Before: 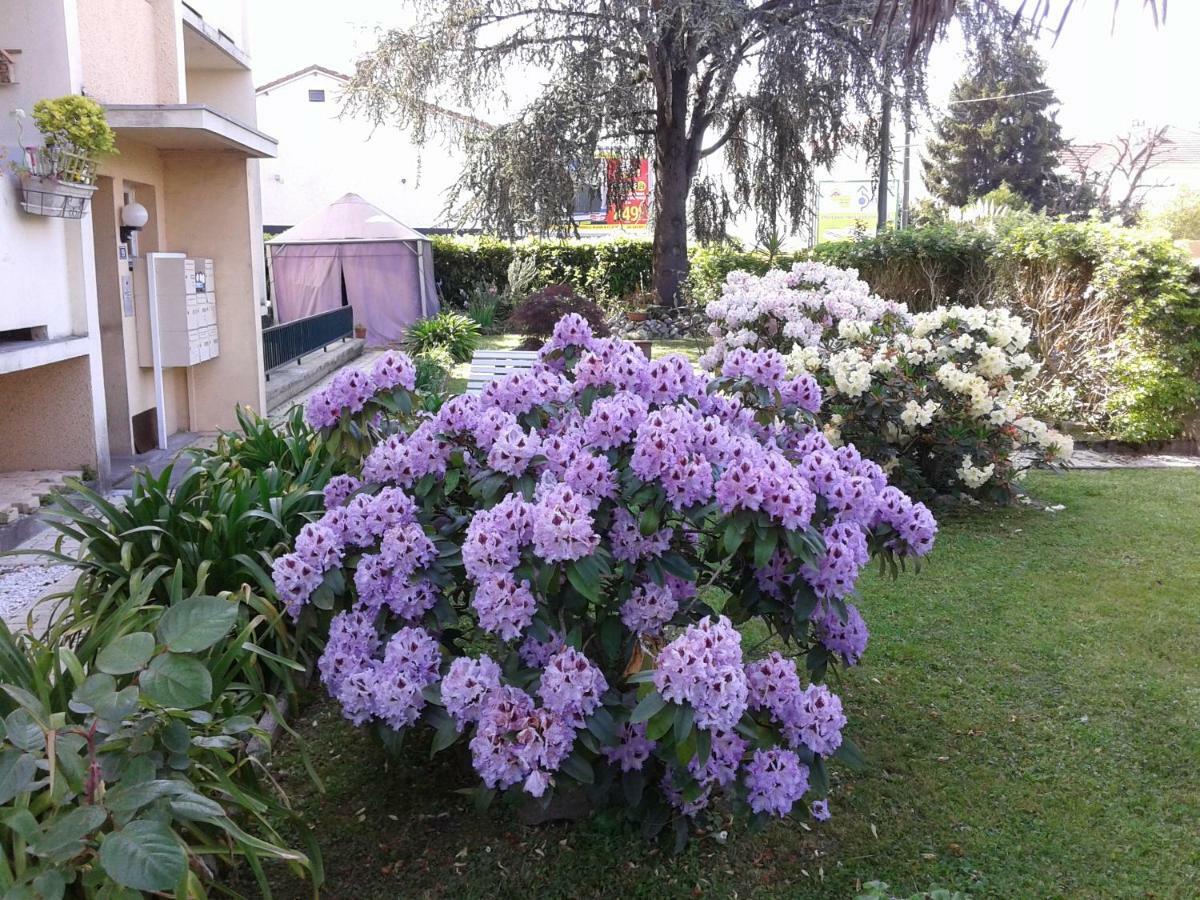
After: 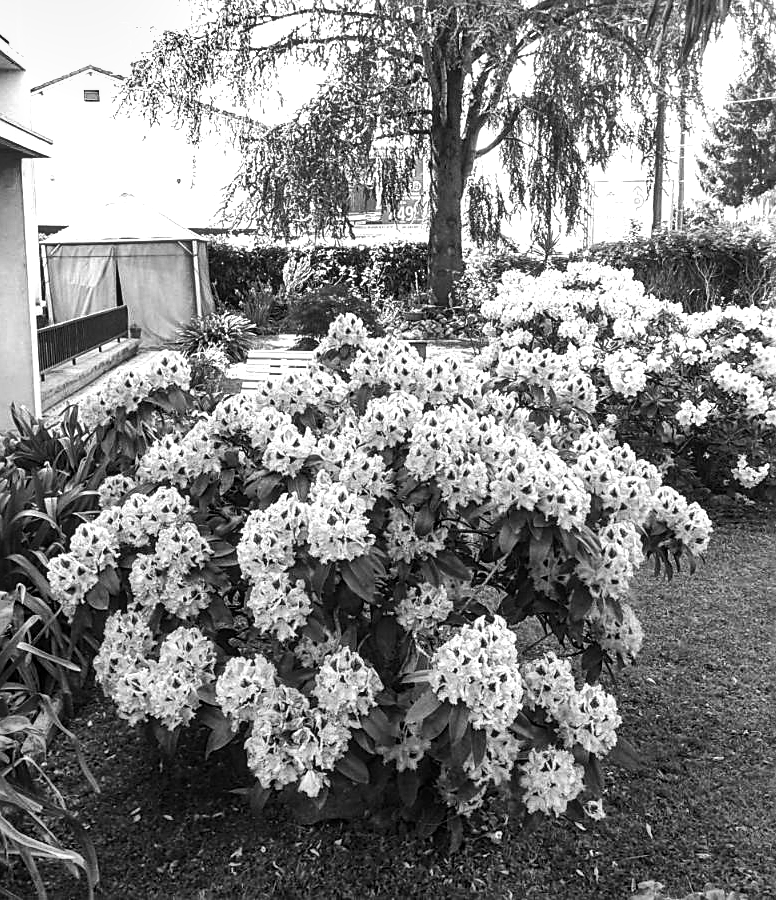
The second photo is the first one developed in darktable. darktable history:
crop and rotate: left 18.789%, right 16.542%
contrast brightness saturation: contrast 0.055, brightness 0.058, saturation 0.013
local contrast: on, module defaults
color calibration: output gray [0.23, 0.37, 0.4, 0], illuminant as shot in camera, x 0.369, y 0.376, temperature 4328.7 K
sharpen: on, module defaults
tone equalizer: -8 EV -0.773 EV, -7 EV -0.718 EV, -6 EV -0.628 EV, -5 EV -0.374 EV, -3 EV 0.377 EV, -2 EV 0.6 EV, -1 EV 0.691 EV, +0 EV 0.75 EV, edges refinement/feathering 500, mask exposure compensation -1.57 EV, preserve details no
shadows and highlights: soften with gaussian
